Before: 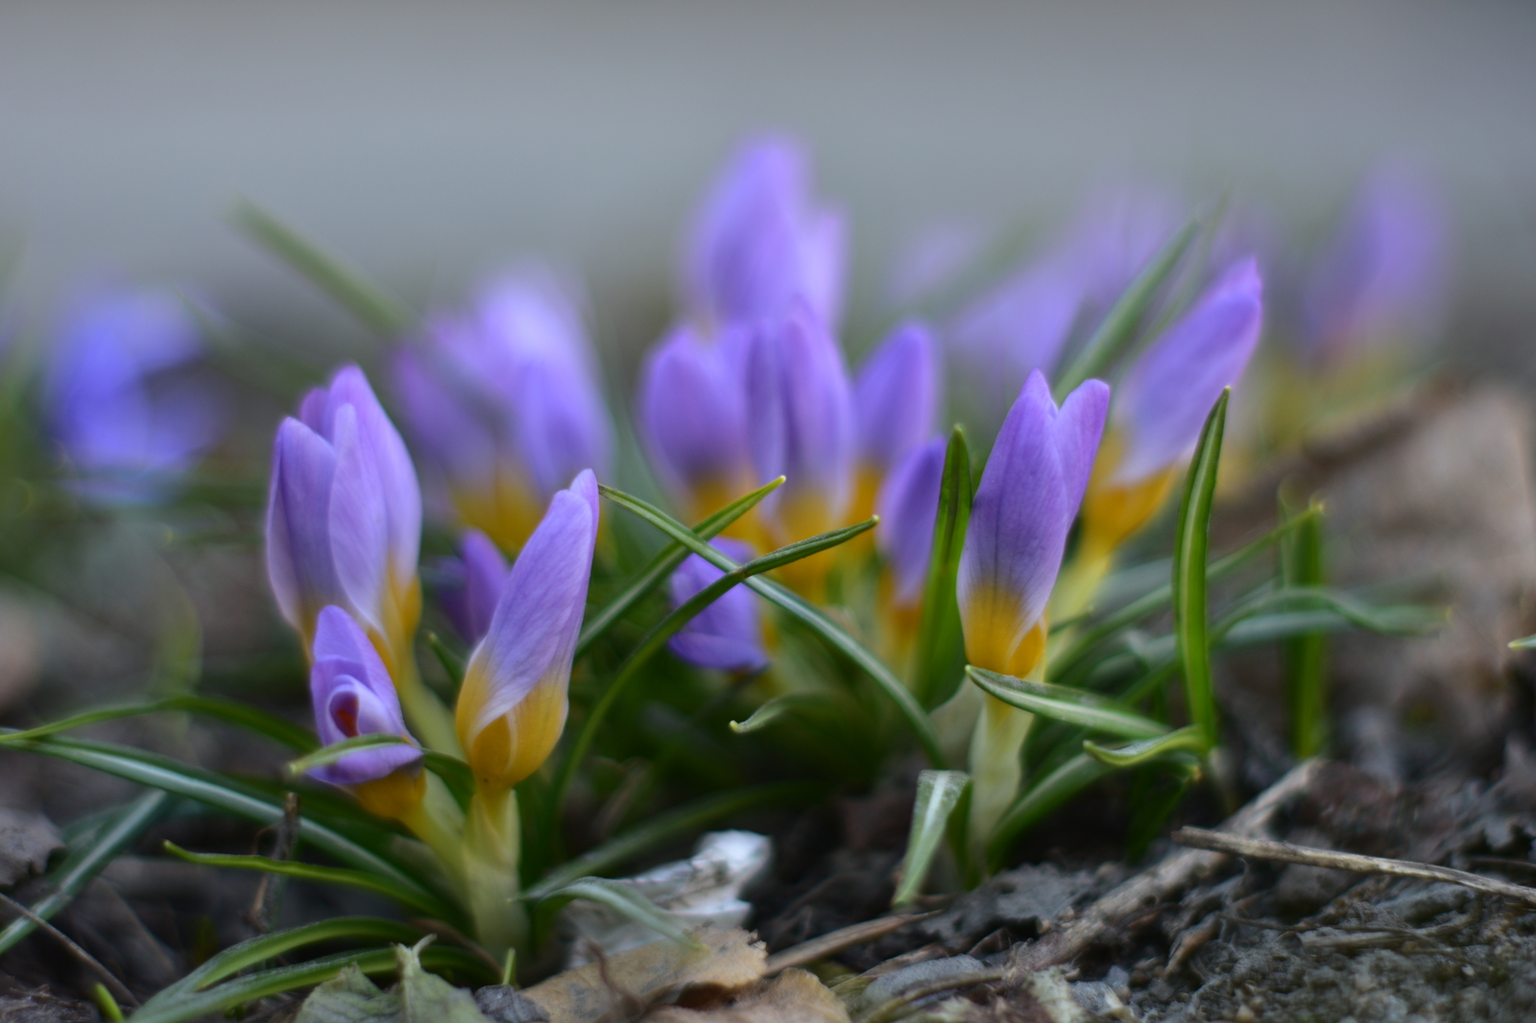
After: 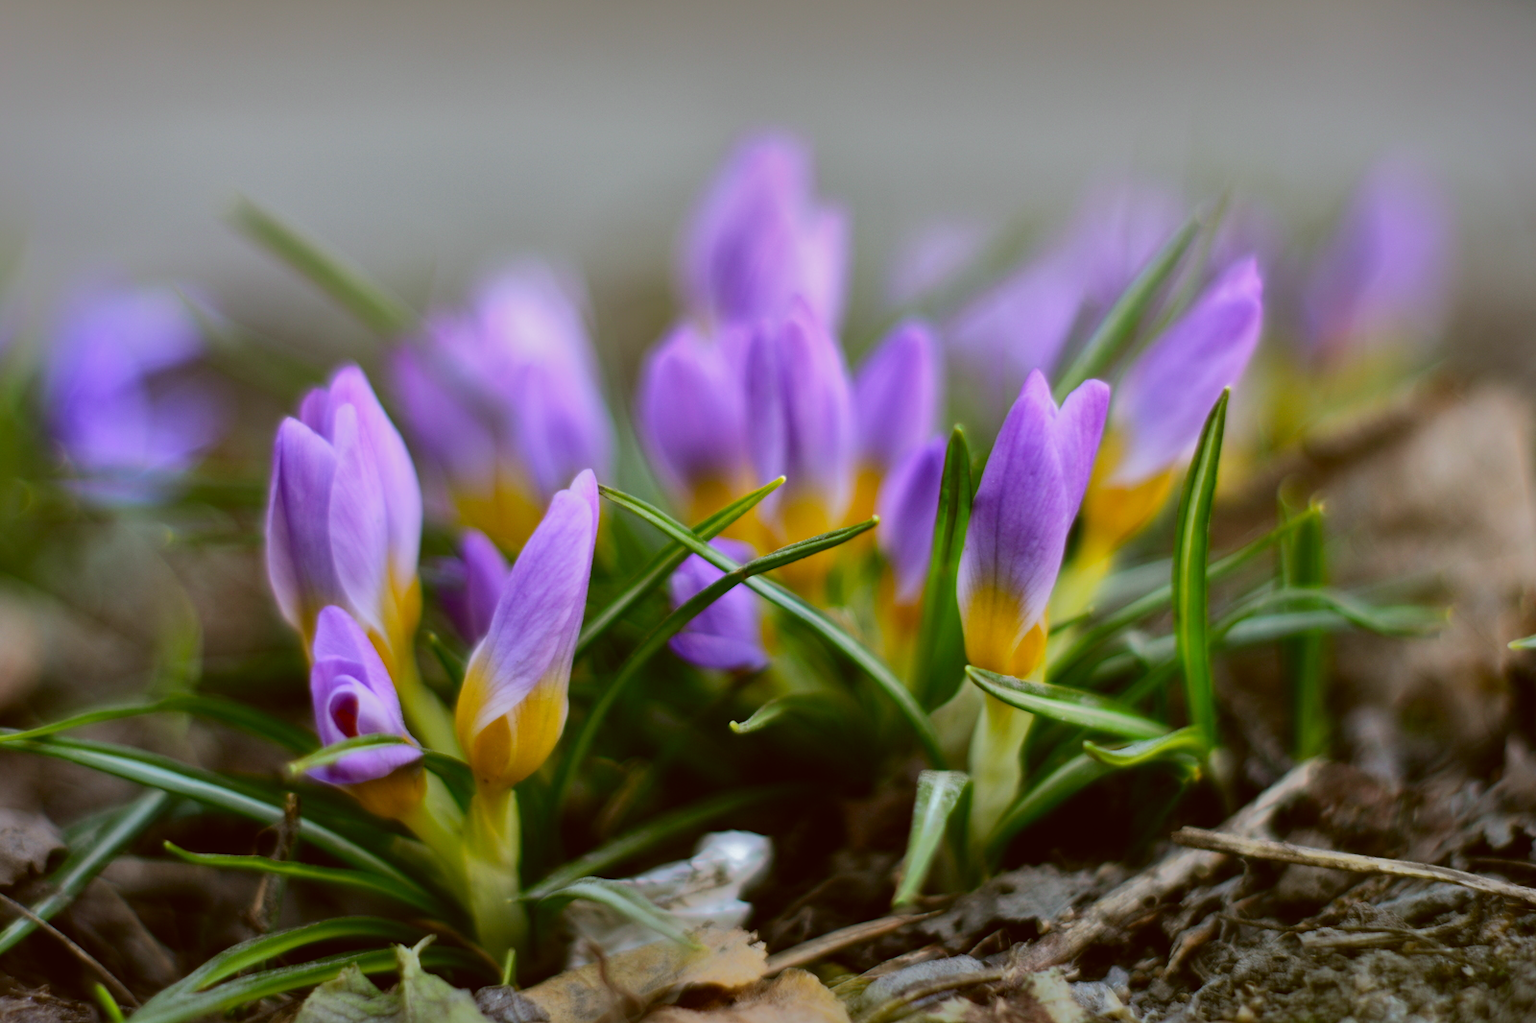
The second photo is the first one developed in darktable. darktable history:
shadows and highlights: shadows 38.43, highlights -74.54
color correction: highlights a* -0.482, highlights b* 0.161, shadows a* 4.66, shadows b* 20.72
tone curve: curves: ch0 [(0, 0) (0.003, 0.016) (0.011, 0.016) (0.025, 0.016) (0.044, 0.017) (0.069, 0.026) (0.1, 0.044) (0.136, 0.074) (0.177, 0.121) (0.224, 0.183) (0.277, 0.248) (0.335, 0.326) (0.399, 0.413) (0.468, 0.511) (0.543, 0.612) (0.623, 0.717) (0.709, 0.818) (0.801, 0.911) (0.898, 0.979) (1, 1)], preserve colors none
color balance rgb: on, module defaults
